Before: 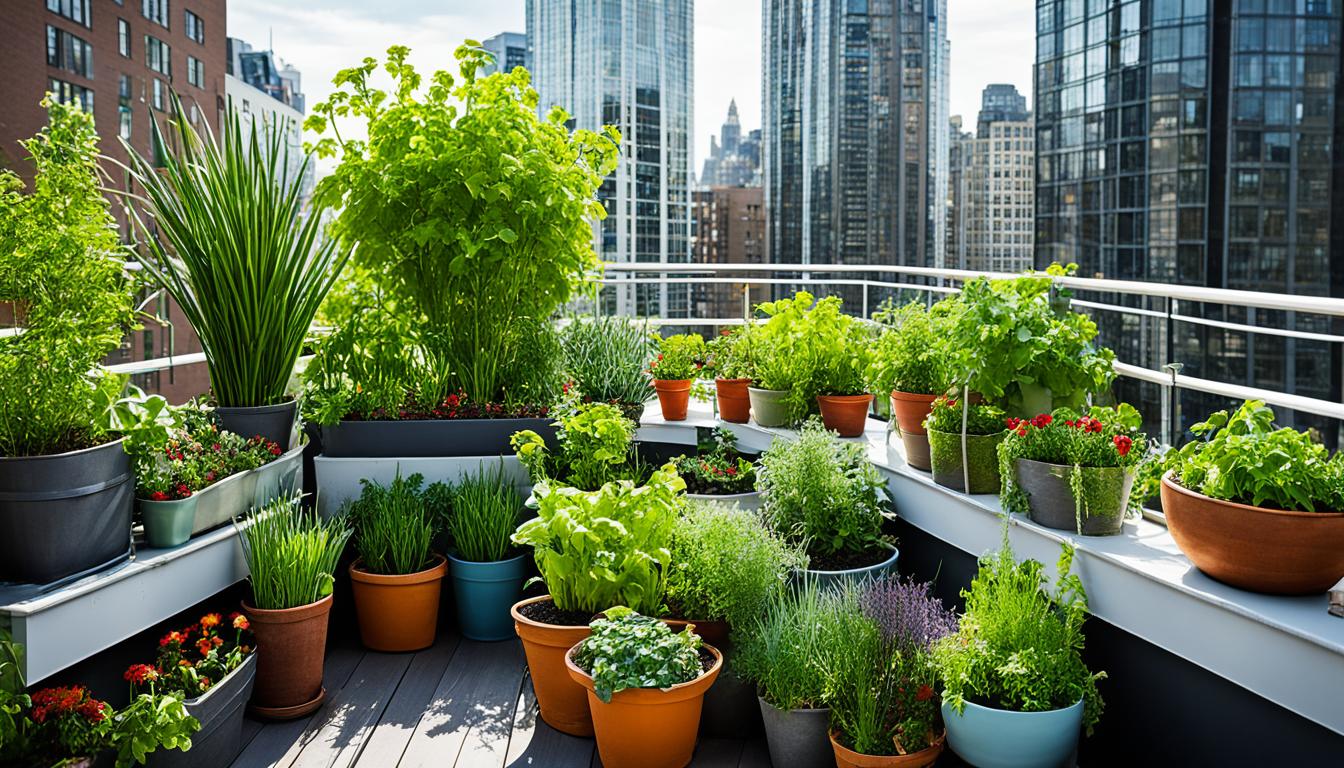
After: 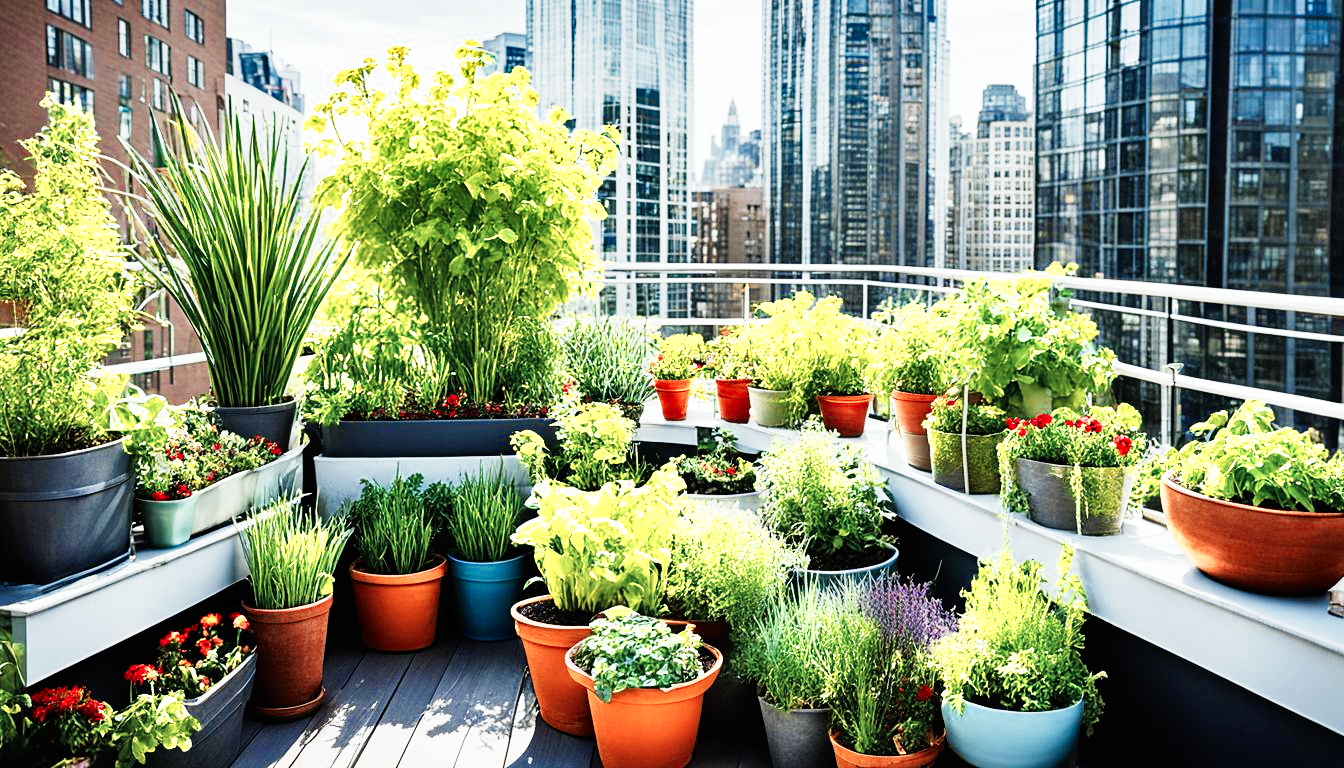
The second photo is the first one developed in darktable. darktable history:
shadows and highlights: shadows 25, highlights -48, soften with gaussian
base curve: curves: ch0 [(0, 0) (0, 0.001) (0.001, 0.001) (0.004, 0.002) (0.007, 0.004) (0.015, 0.013) (0.033, 0.045) (0.052, 0.096) (0.075, 0.17) (0.099, 0.241) (0.163, 0.42) (0.219, 0.55) (0.259, 0.616) (0.327, 0.722) (0.365, 0.765) (0.522, 0.873) (0.547, 0.881) (0.689, 0.919) (0.826, 0.952) (1, 1)], preserve colors none
color zones: curves: ch0 [(0, 0.473) (0.001, 0.473) (0.226, 0.548) (0.4, 0.589) (0.525, 0.54) (0.728, 0.403) (0.999, 0.473) (1, 0.473)]; ch1 [(0, 0.619) (0.001, 0.619) (0.234, 0.388) (0.4, 0.372) (0.528, 0.422) (0.732, 0.53) (0.999, 0.619) (1, 0.619)]; ch2 [(0, 0.547) (0.001, 0.547) (0.226, 0.45) (0.4, 0.525) (0.525, 0.585) (0.8, 0.511) (0.999, 0.547) (1, 0.547)]
white balance: red 0.978, blue 0.999
